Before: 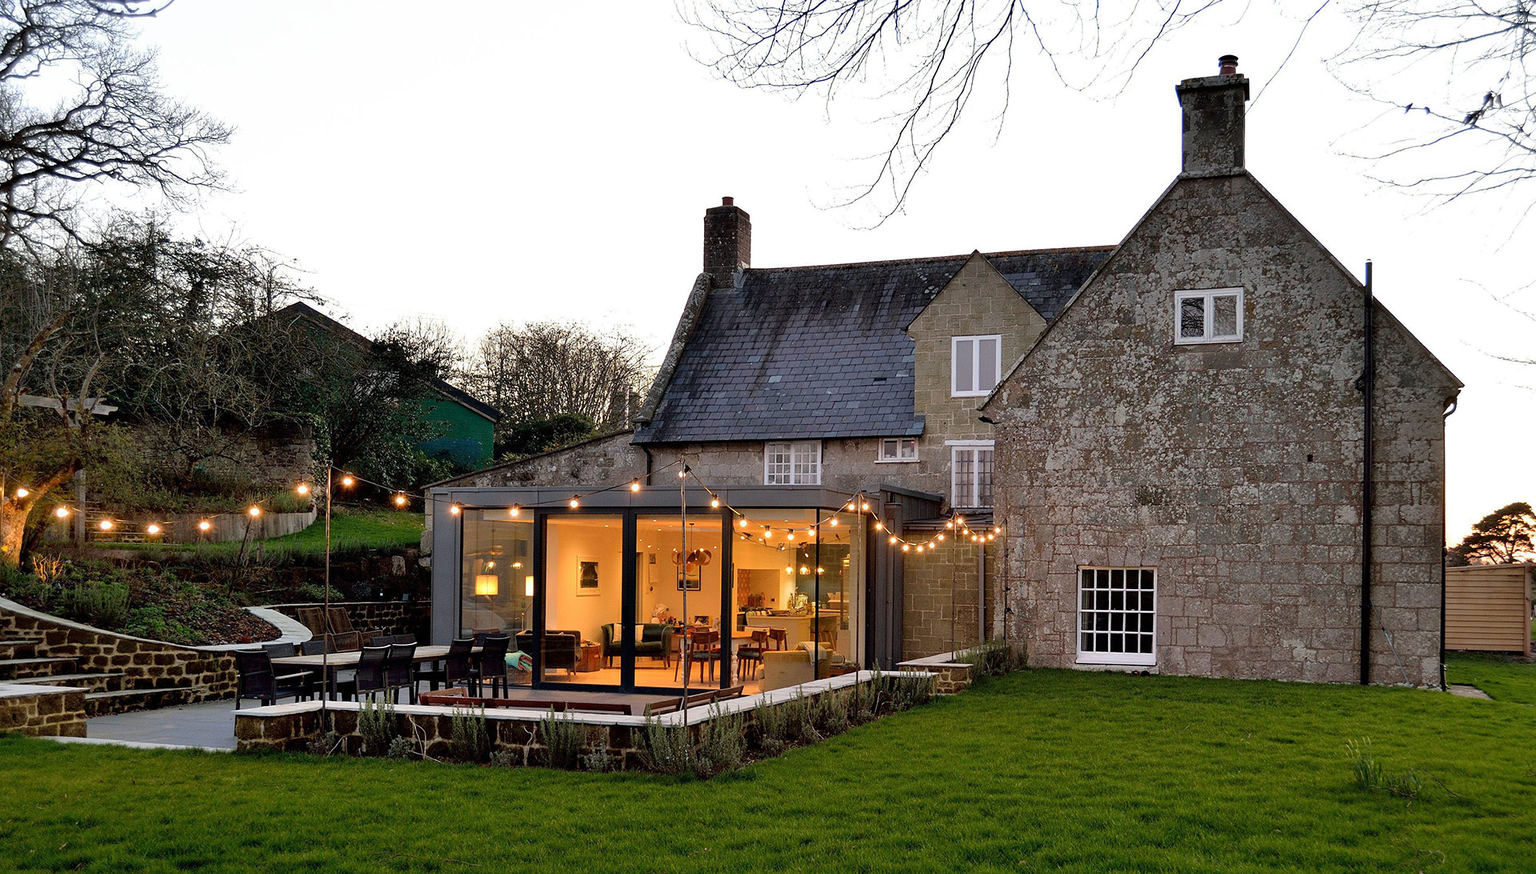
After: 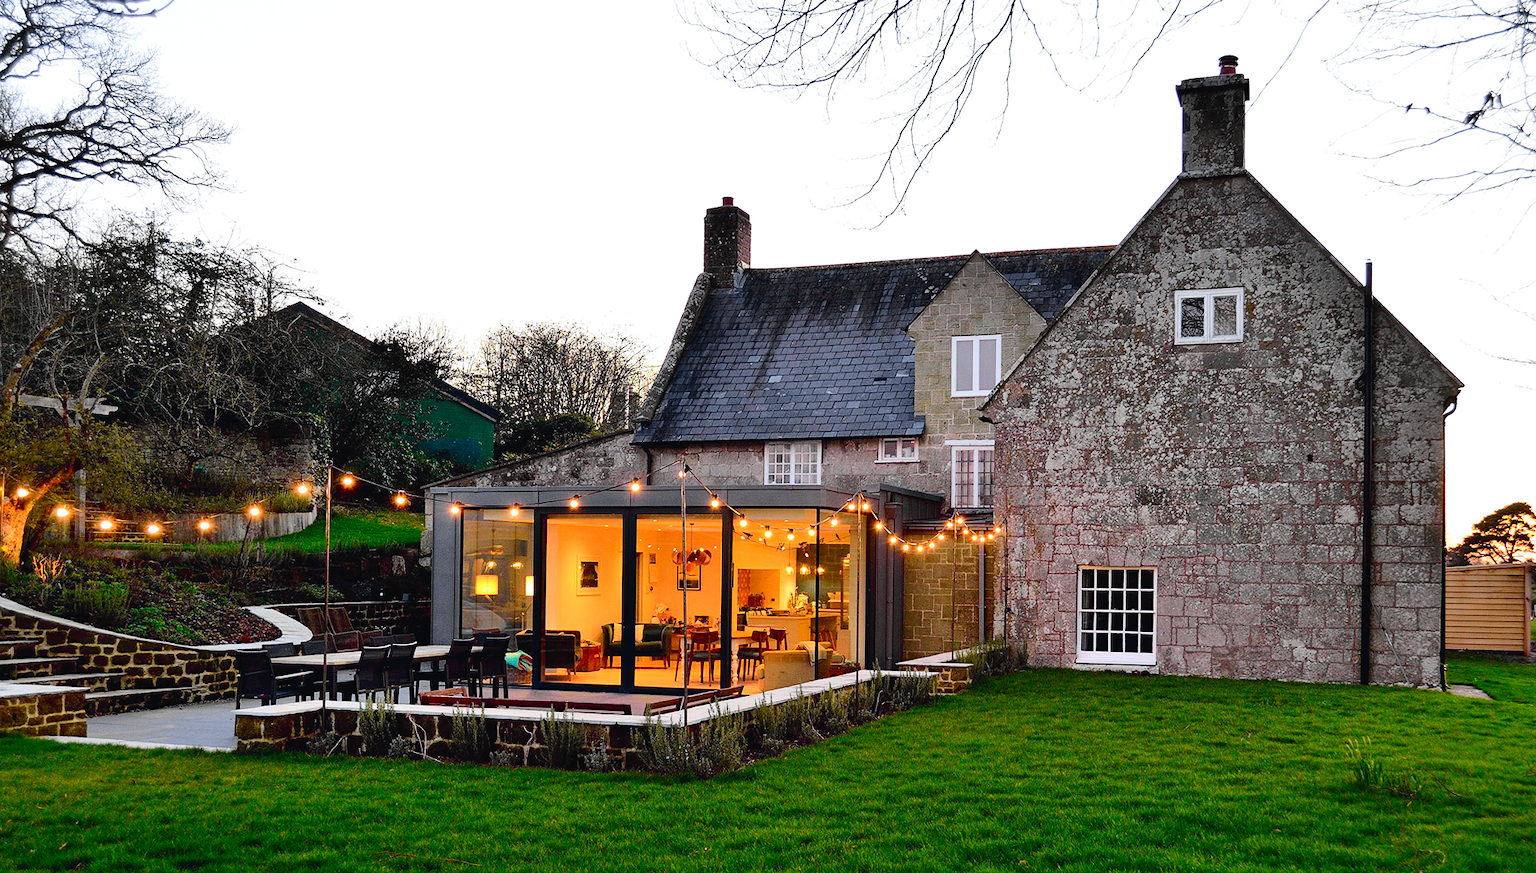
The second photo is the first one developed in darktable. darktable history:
tone curve: curves: ch0 [(0, 0.023) (0.103, 0.087) (0.295, 0.297) (0.445, 0.531) (0.553, 0.665) (0.735, 0.843) (0.994, 1)]; ch1 [(0, 0) (0.427, 0.346) (0.456, 0.426) (0.484, 0.494) (0.509, 0.505) (0.535, 0.56) (0.581, 0.632) (0.646, 0.715) (1, 1)]; ch2 [(0, 0) (0.369, 0.388) (0.449, 0.431) (0.501, 0.495) (0.533, 0.518) (0.572, 0.612) (0.677, 0.752) (1, 1)], color space Lab, independent channels, preserve colors none
